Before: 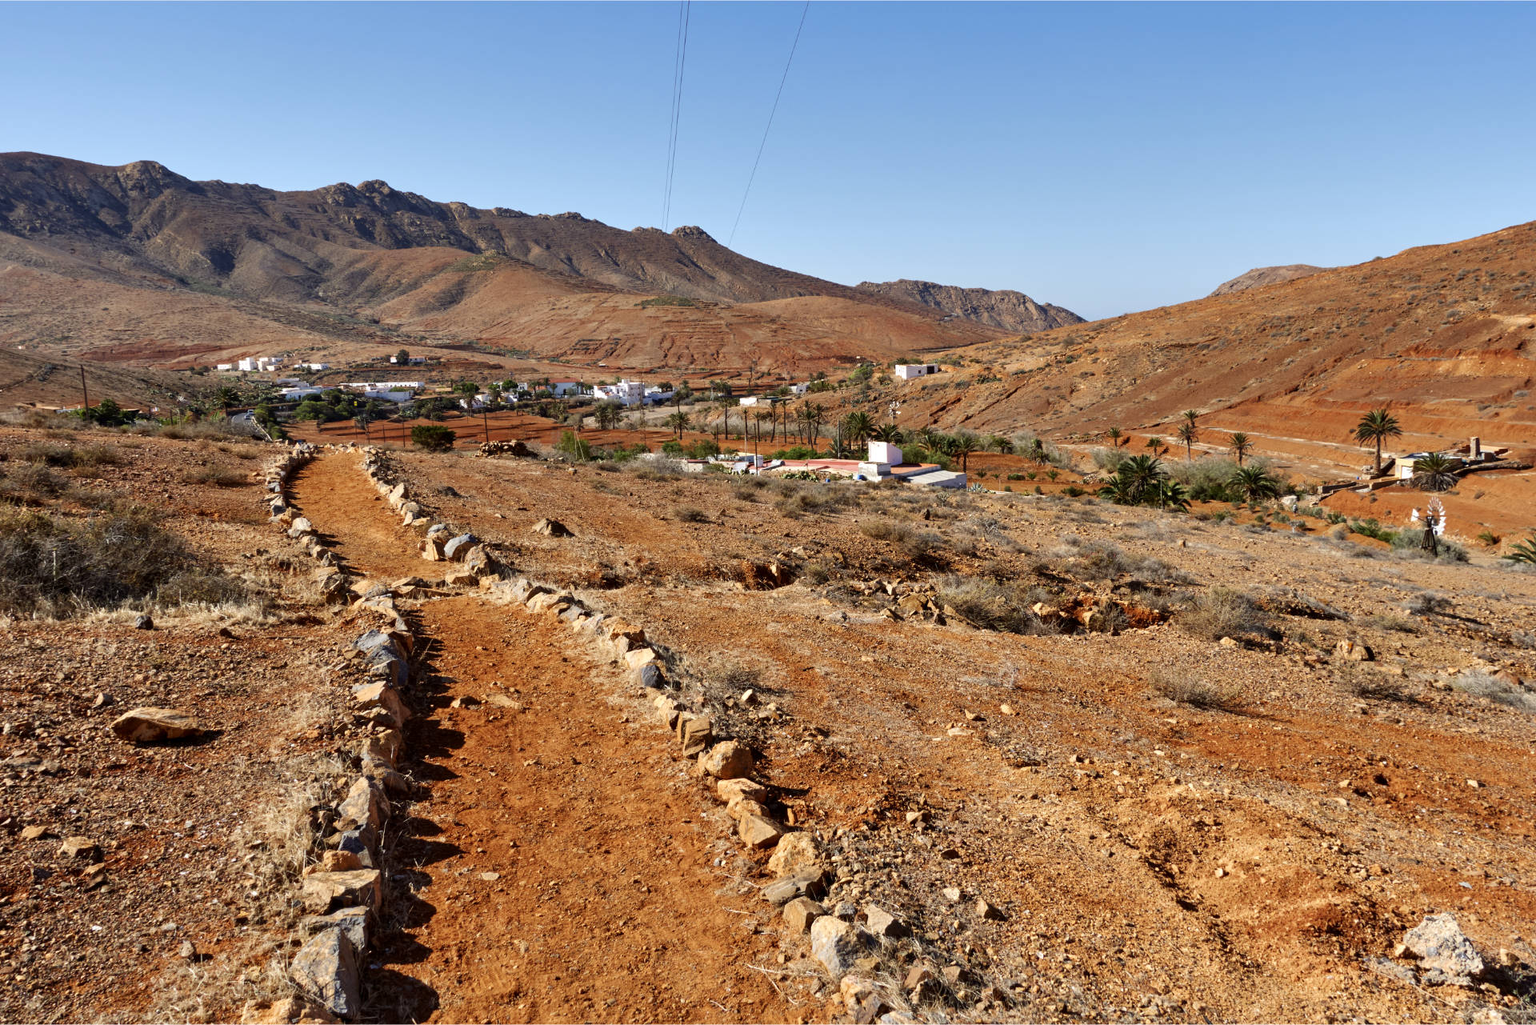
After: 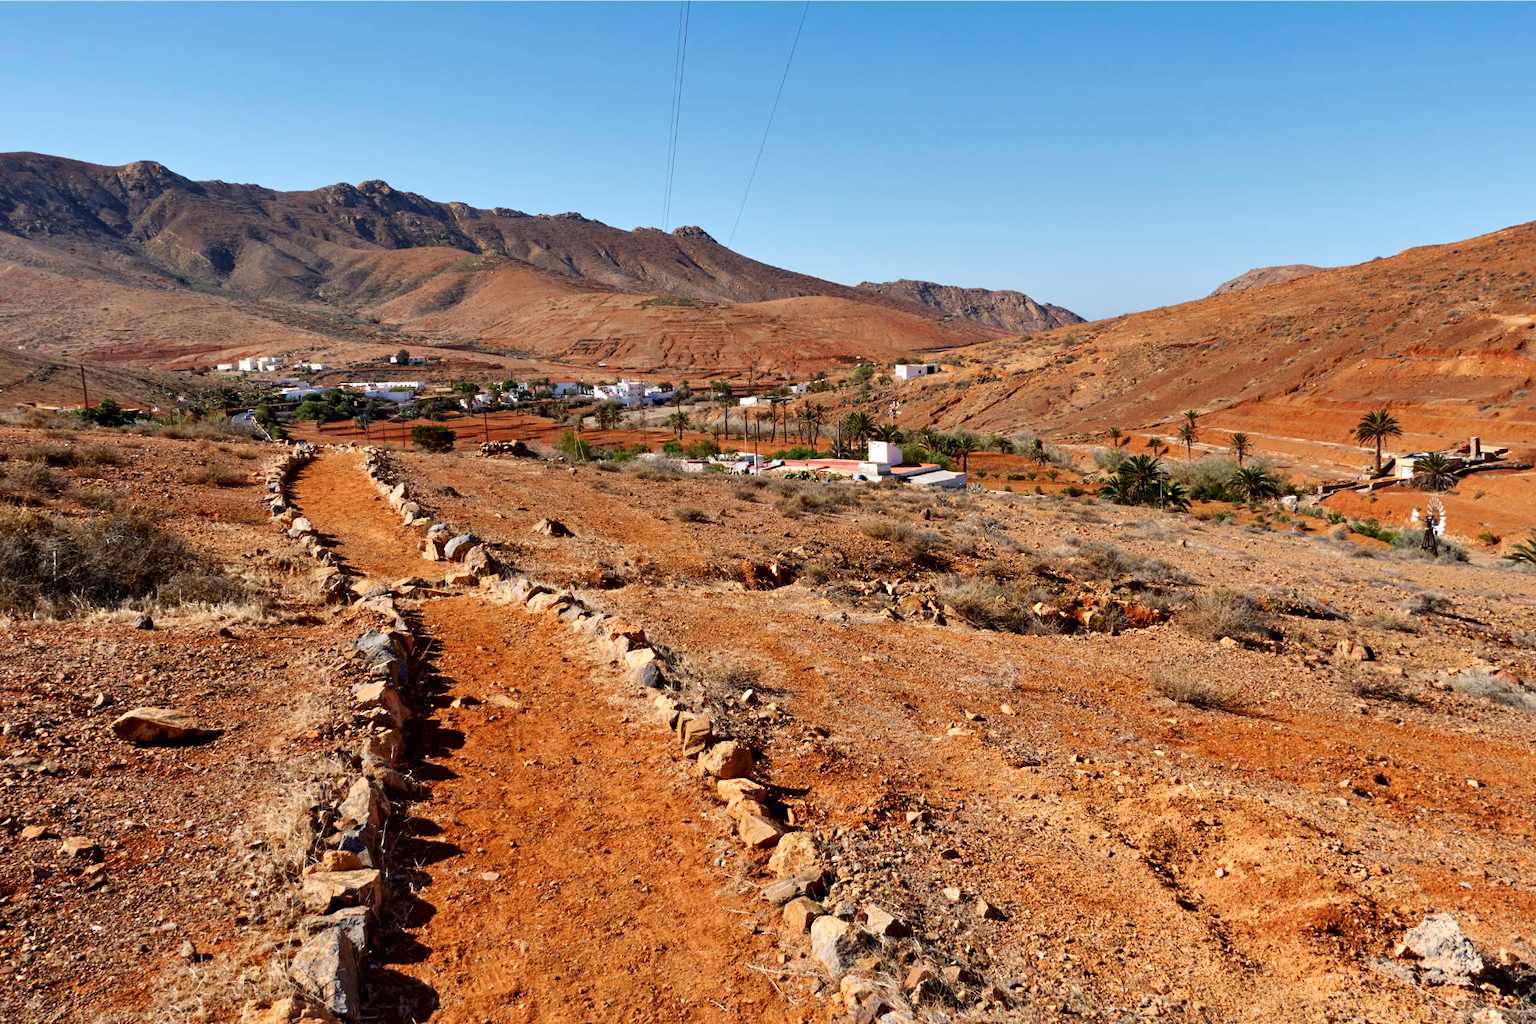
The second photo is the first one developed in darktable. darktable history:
exposure: black level correction 0.001, compensate highlight preservation false
sharpen: radius 5.317, amount 0.315, threshold 26.574
